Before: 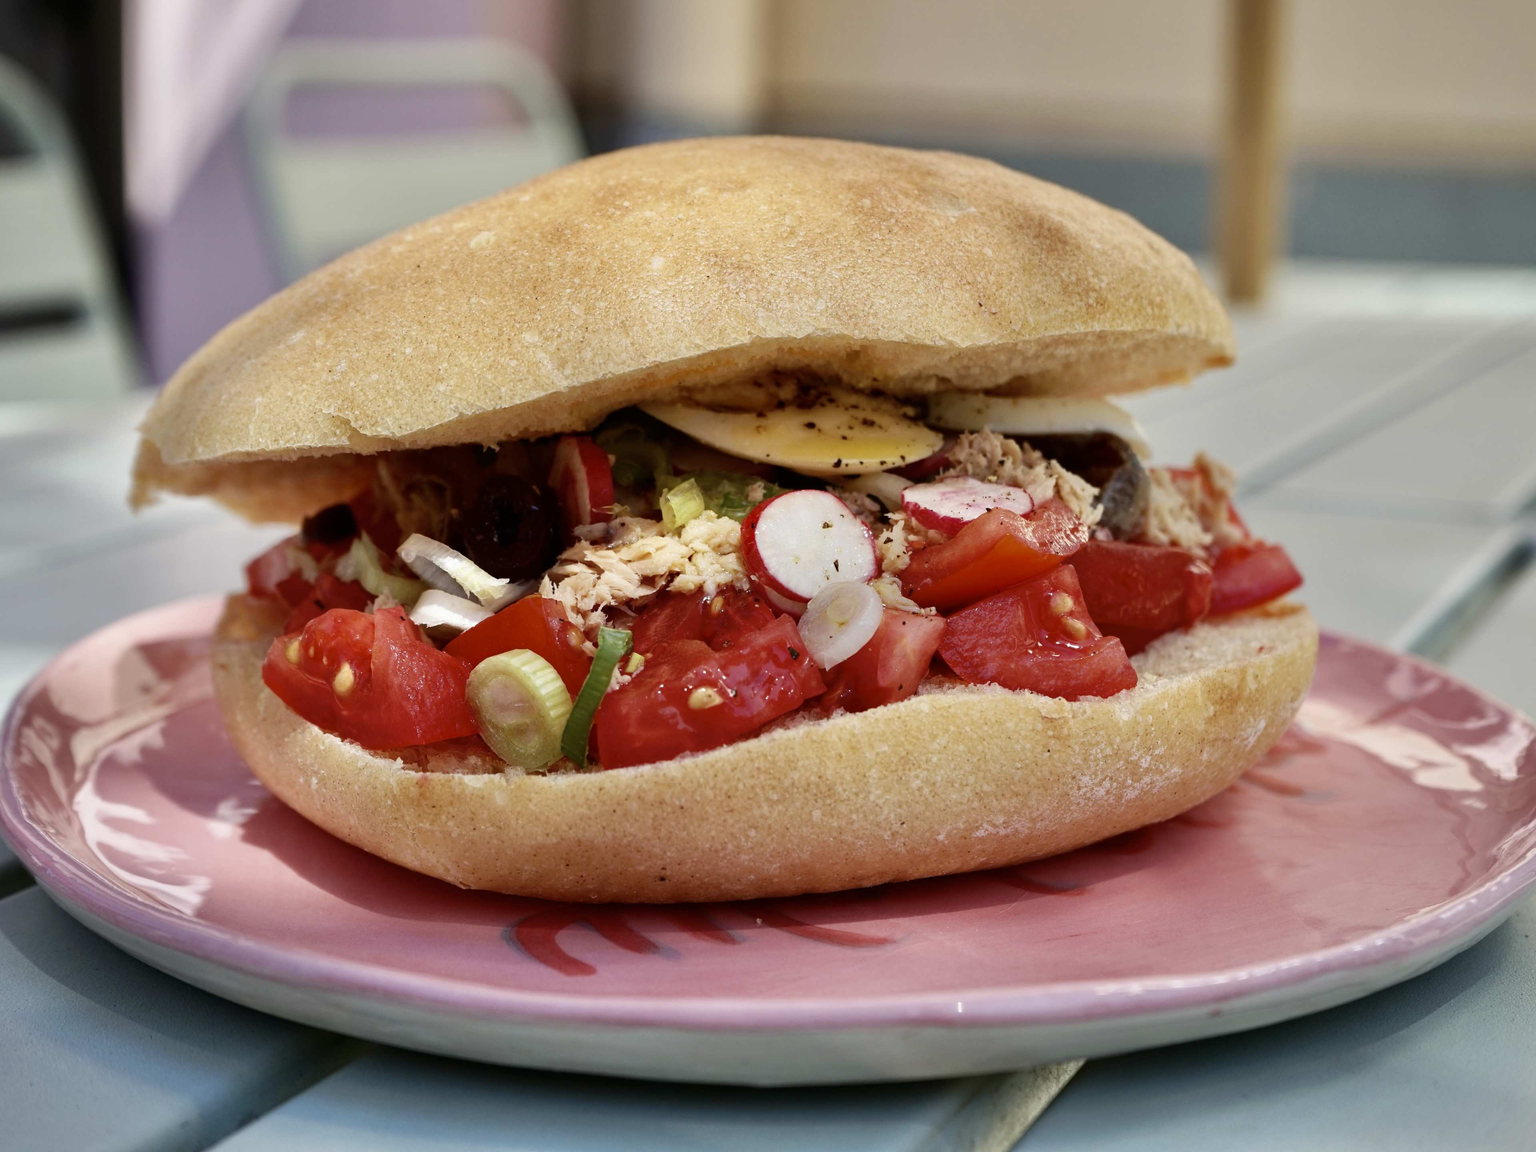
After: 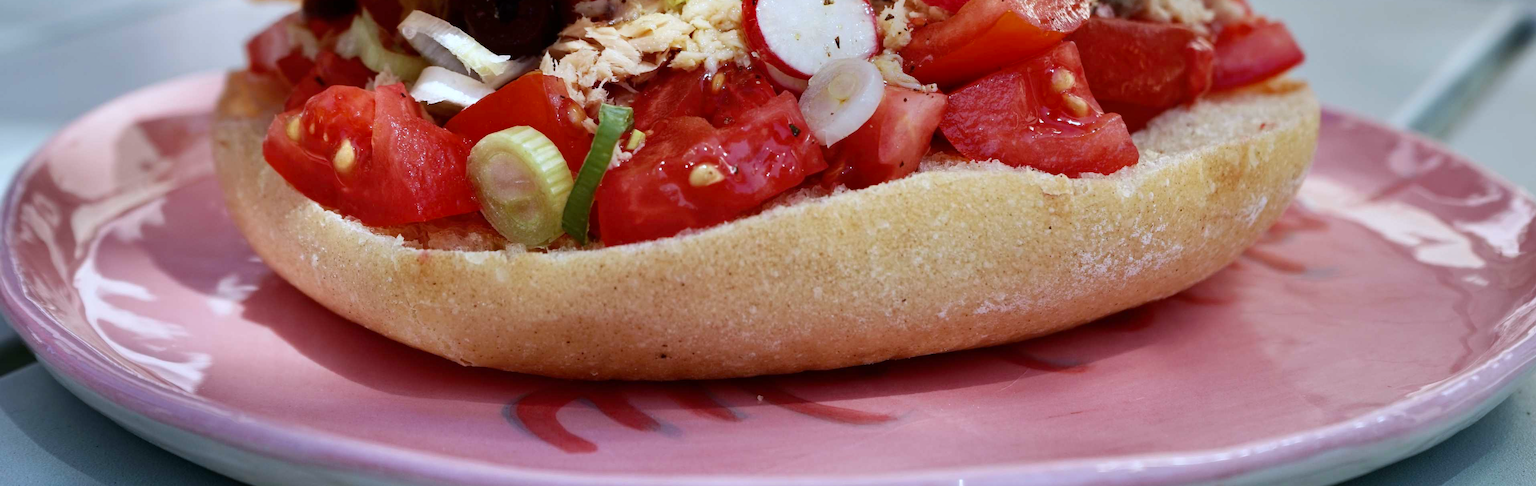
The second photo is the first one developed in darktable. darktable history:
crop: top 45.473%, bottom 12.148%
color calibration: x 0.37, y 0.382, temperature 4301.66 K
